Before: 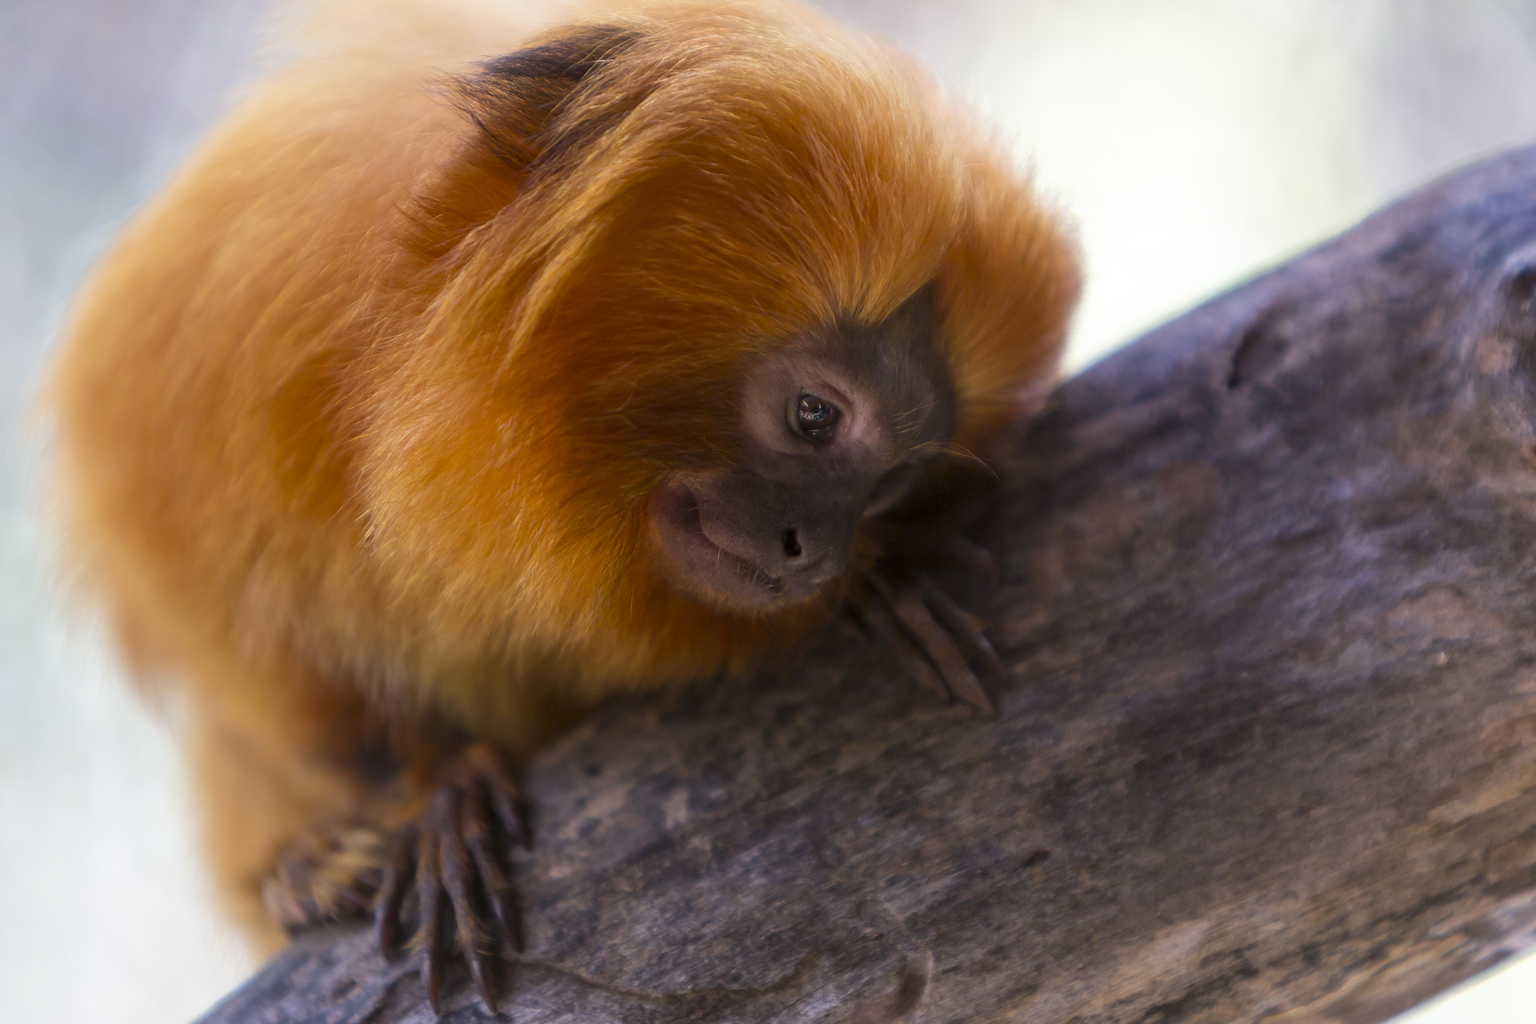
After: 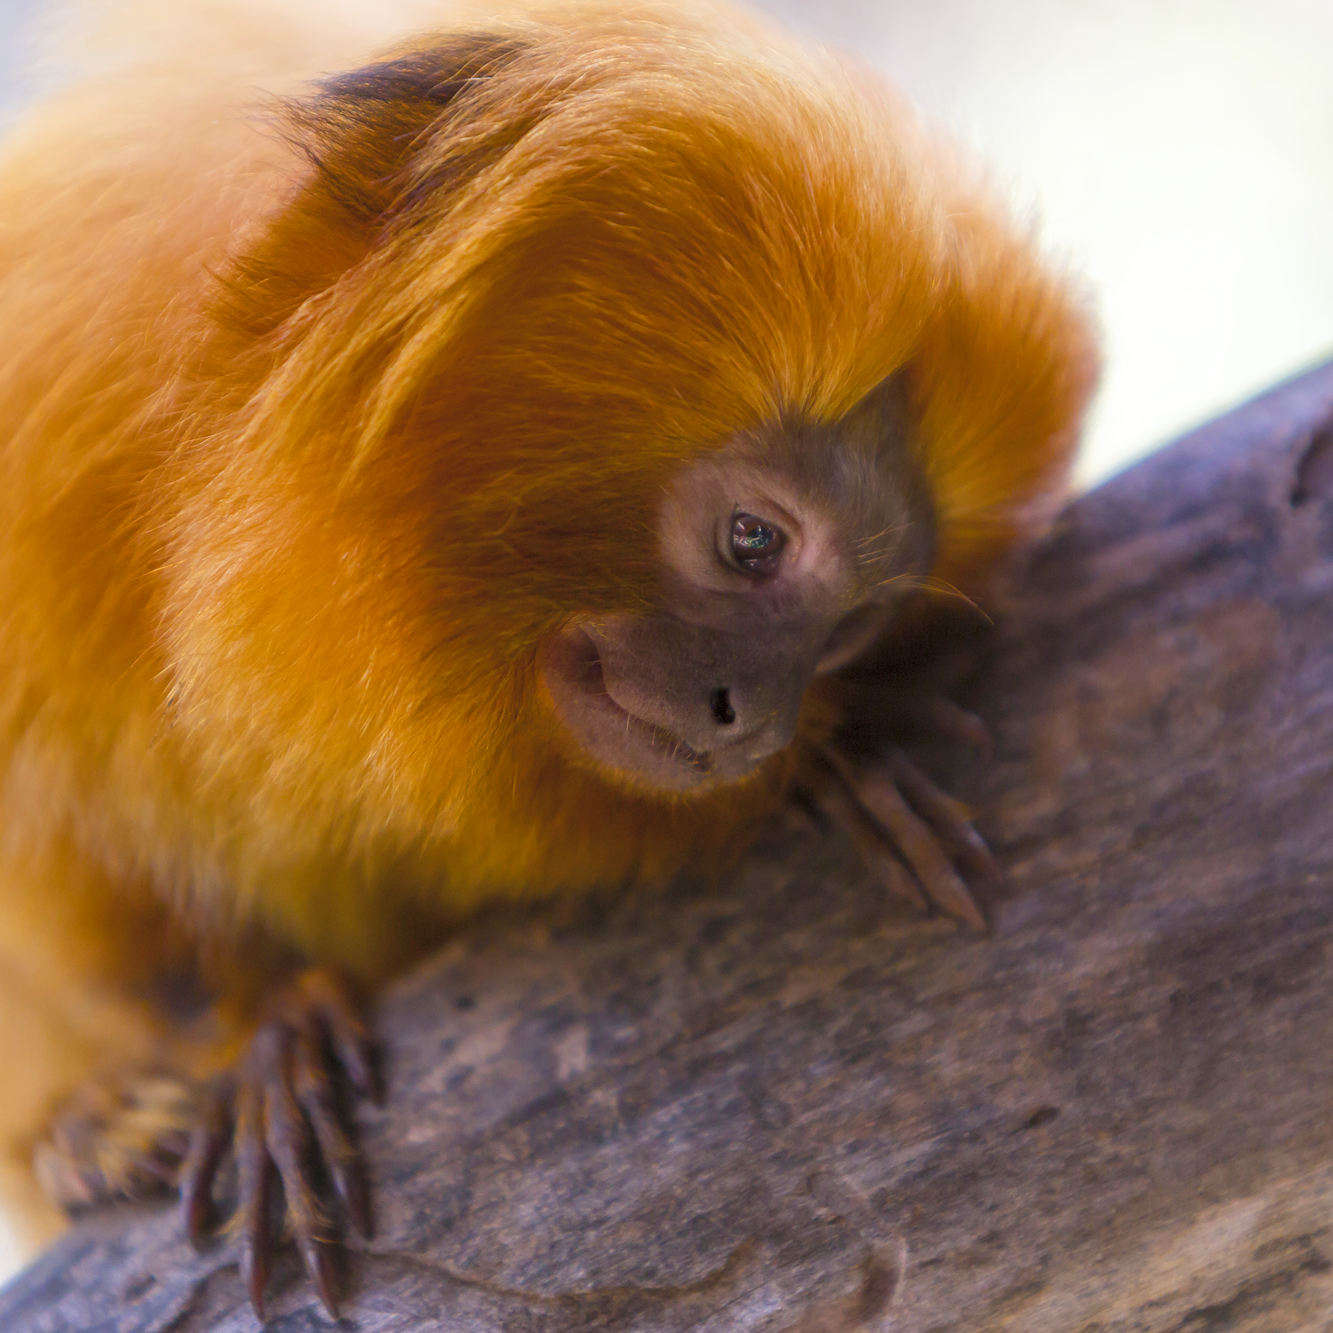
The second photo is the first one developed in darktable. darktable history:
color balance rgb: perceptual saturation grading › global saturation 20%, perceptual saturation grading › highlights -25%, perceptual saturation grading › shadows 50%
contrast brightness saturation: brightness 0.13
crop: left 15.419%, right 17.914%
